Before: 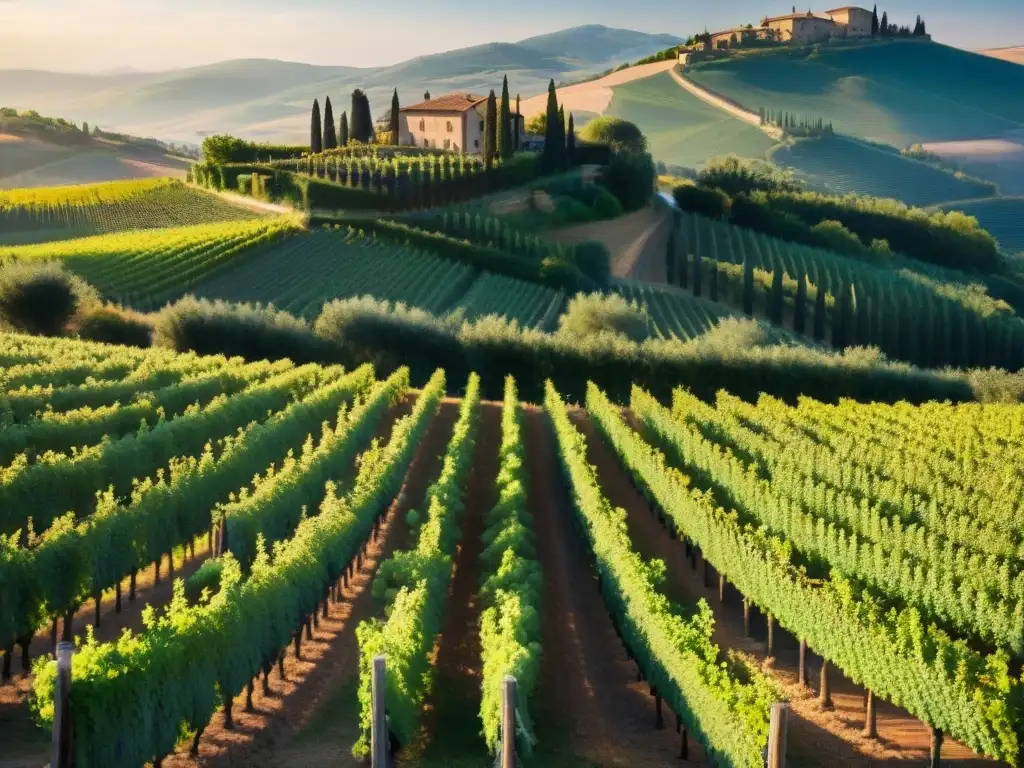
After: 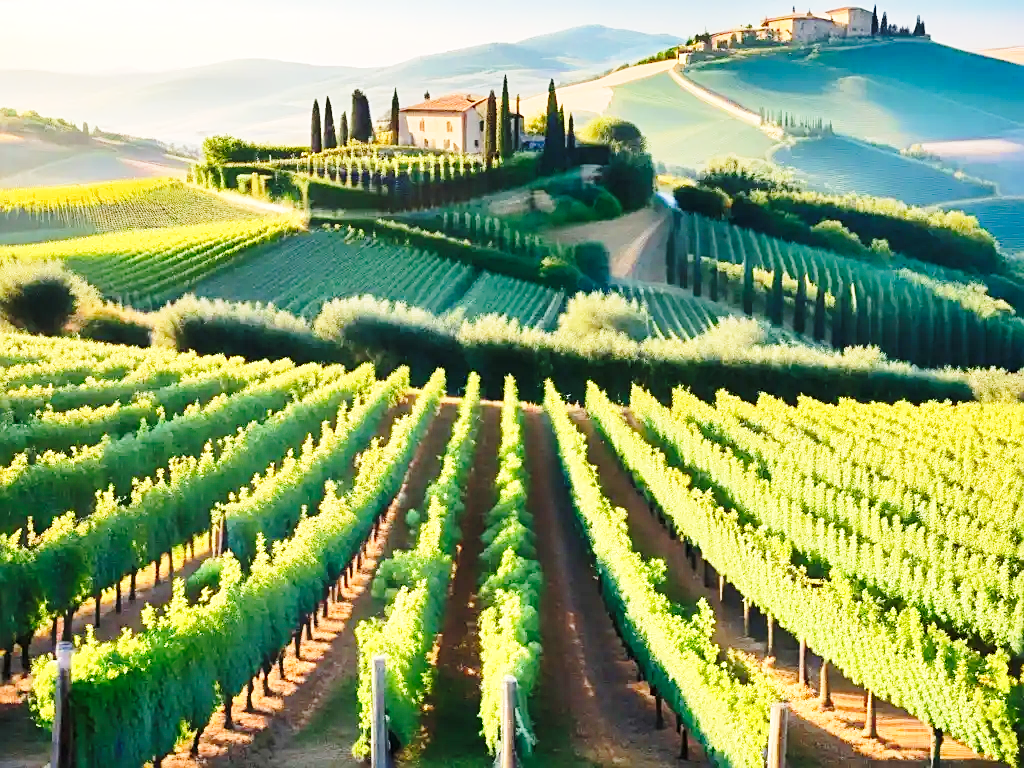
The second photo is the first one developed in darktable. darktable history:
base curve: curves: ch0 [(0, 0) (0.028, 0.03) (0.121, 0.232) (0.46, 0.748) (0.859, 0.968) (1, 1)], preserve colors none
tone equalizer: -8 EV 1 EV, -7 EV 1.02 EV, -6 EV 0.976 EV, -5 EV 1.03 EV, -4 EV 1.03 EV, -3 EV 0.753 EV, -2 EV 0.471 EV, -1 EV 0.265 EV, edges refinement/feathering 500, mask exposure compensation -1.57 EV, preserve details no
sharpen: on, module defaults
